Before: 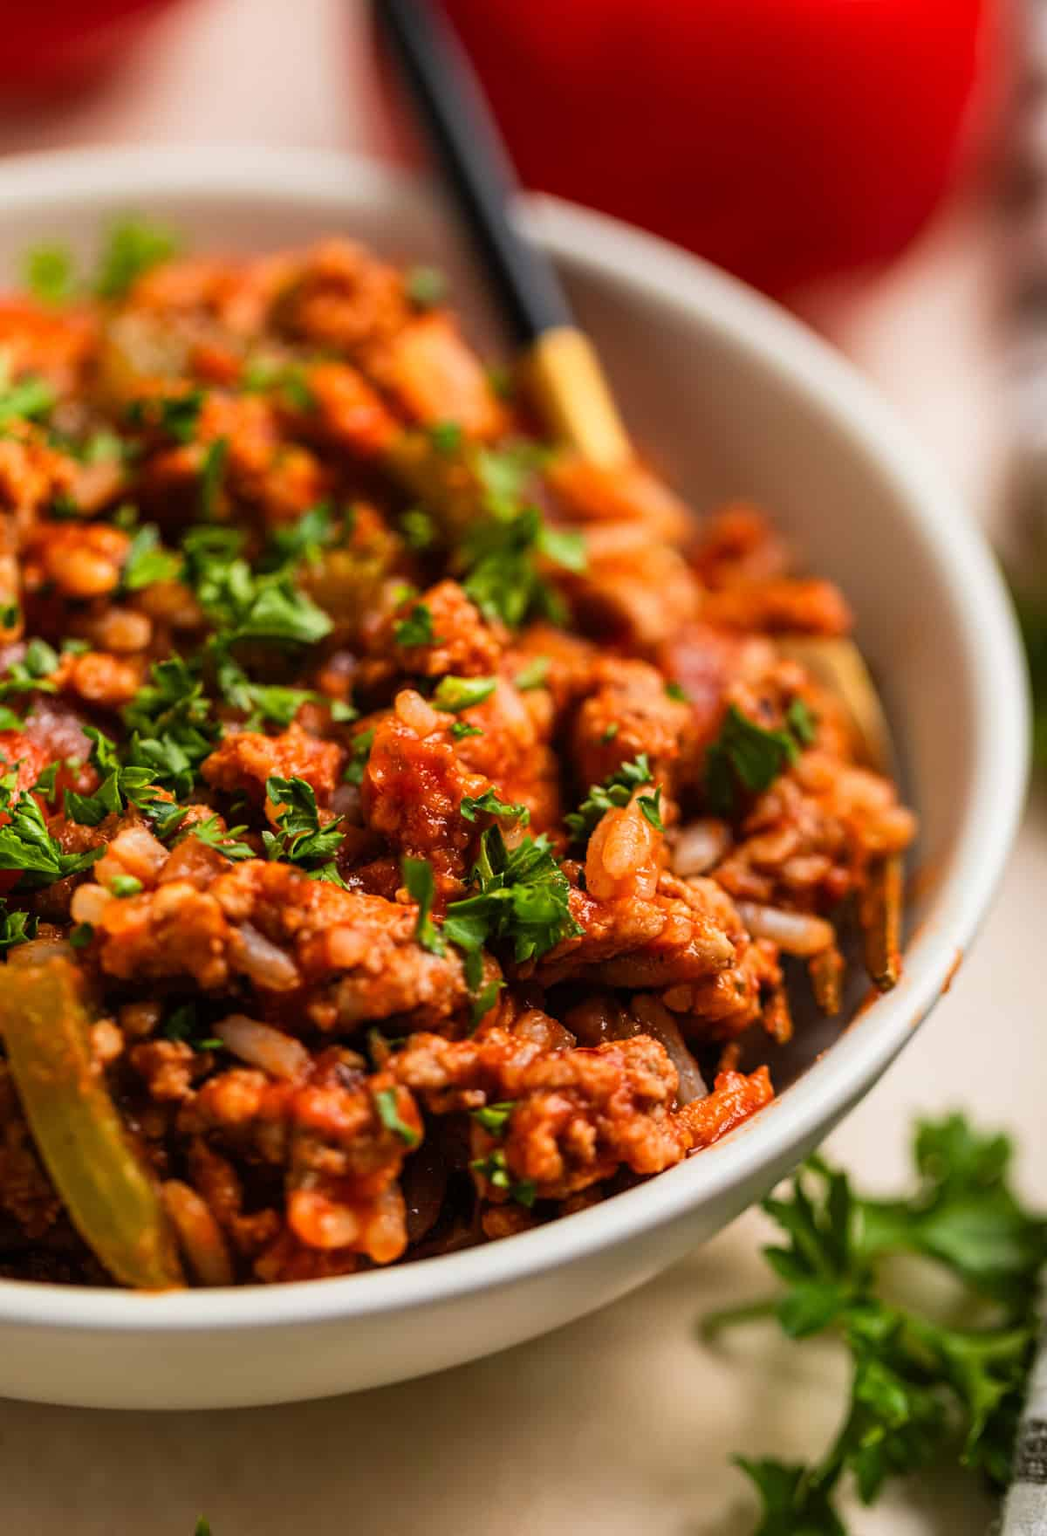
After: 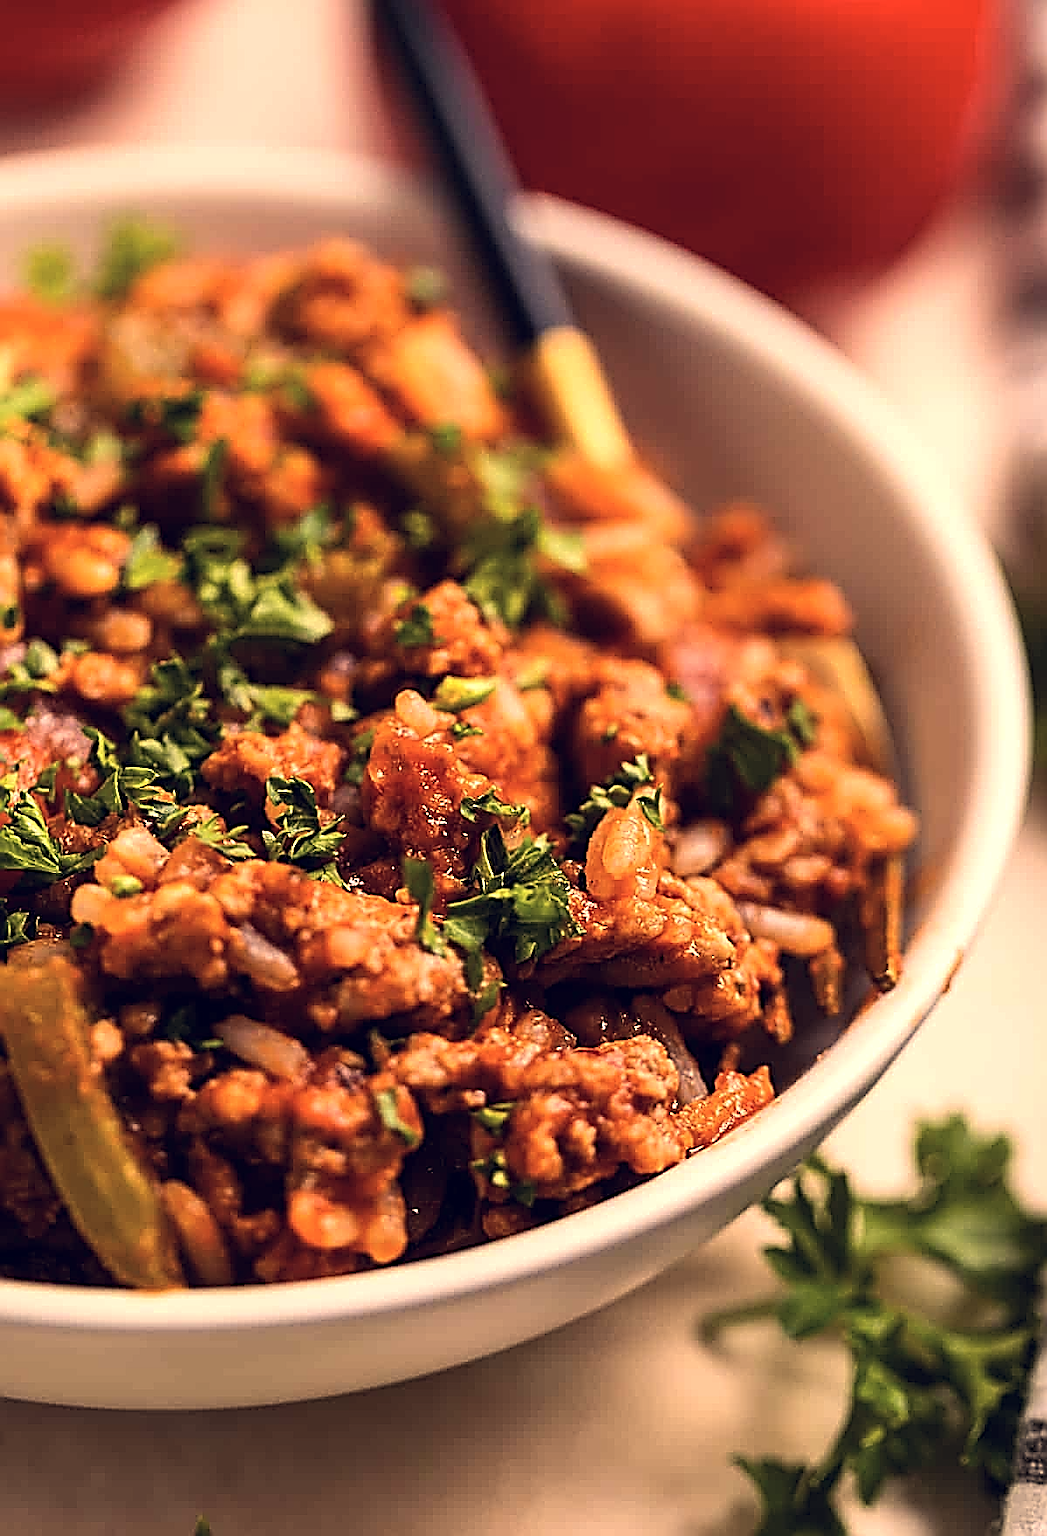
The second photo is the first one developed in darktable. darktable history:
sharpen: amount 2
tone equalizer: -8 EV -0.417 EV, -7 EV -0.389 EV, -6 EV -0.333 EV, -5 EV -0.222 EV, -3 EV 0.222 EV, -2 EV 0.333 EV, -1 EV 0.389 EV, +0 EV 0.417 EV, edges refinement/feathering 500, mask exposure compensation -1.57 EV, preserve details no
color correction: highlights a* 19.59, highlights b* 27.49, shadows a* 3.46, shadows b* -17.28, saturation 0.73
